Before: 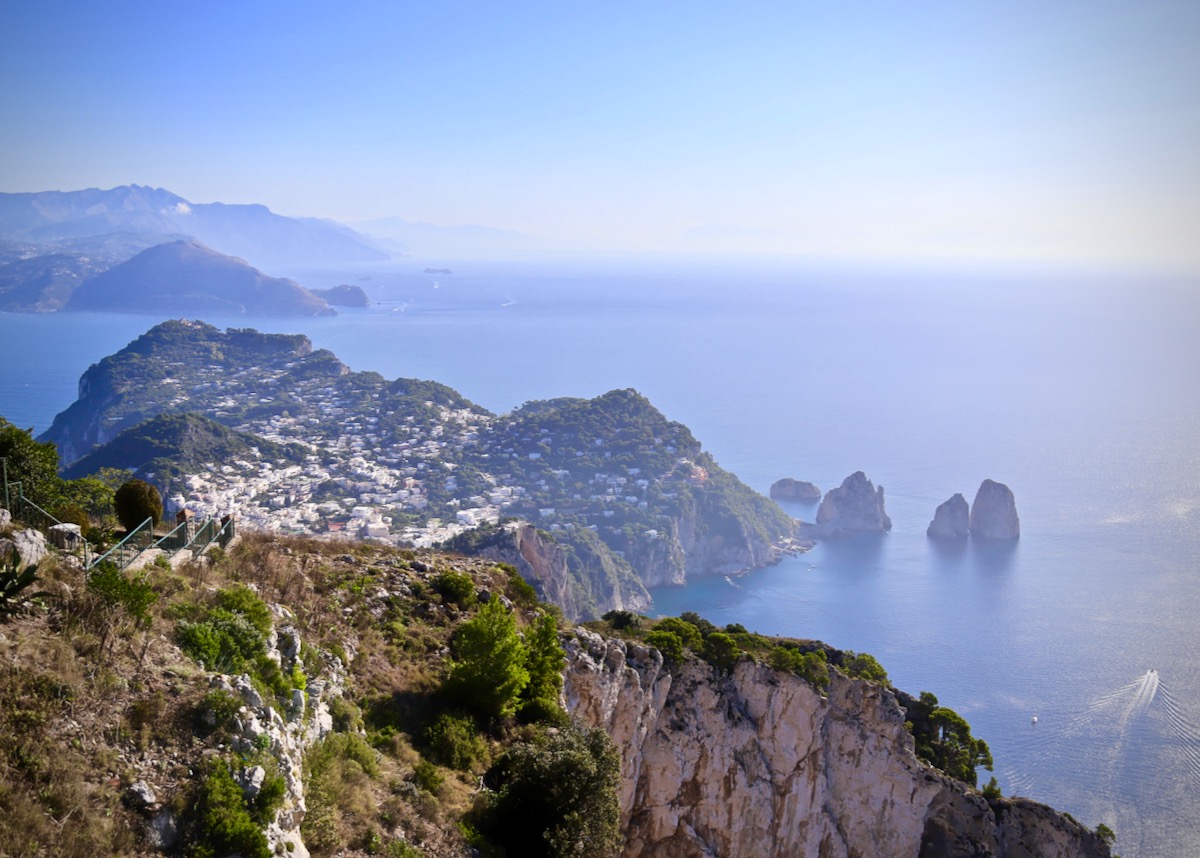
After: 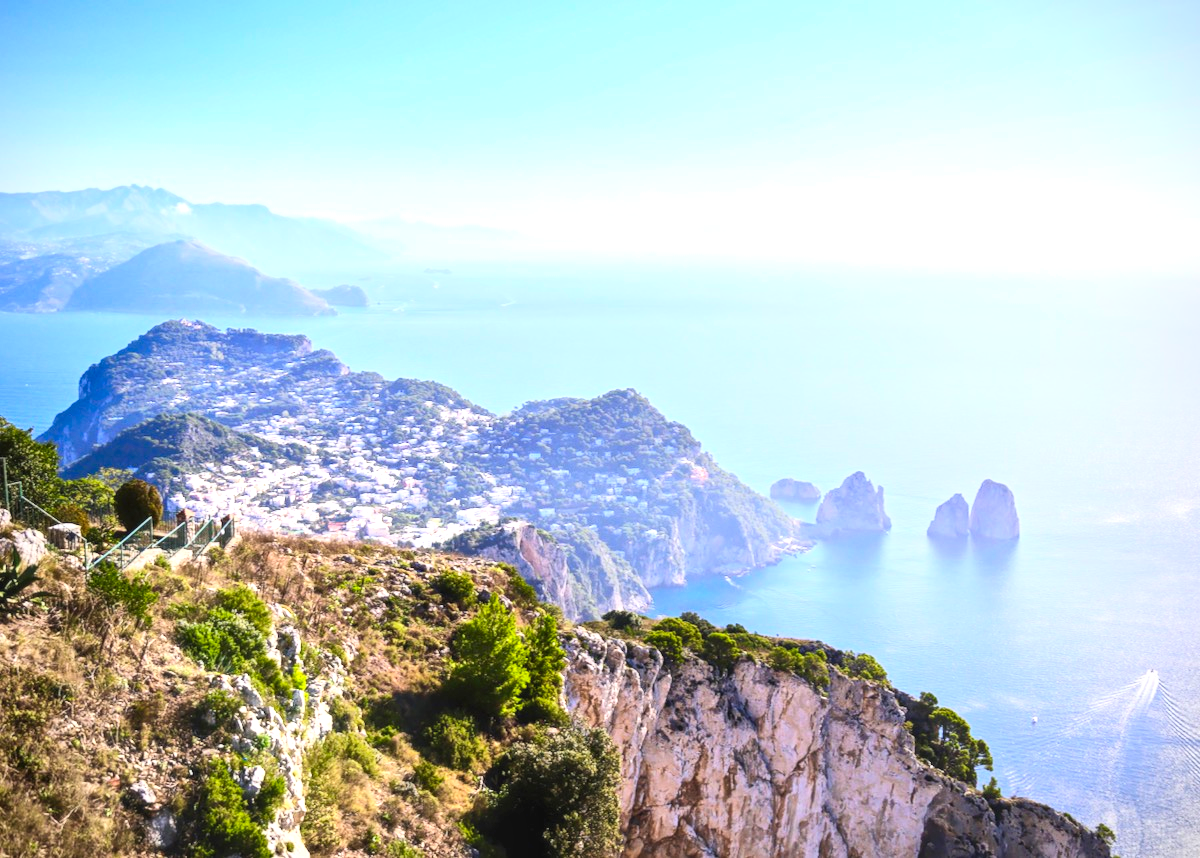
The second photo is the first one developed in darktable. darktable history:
local contrast: detail 130%
exposure: black level correction -0.002, exposure 0.708 EV, compensate exposure bias true, compensate highlight preservation false
contrast brightness saturation: contrast 0.24, brightness 0.26, saturation 0.39
